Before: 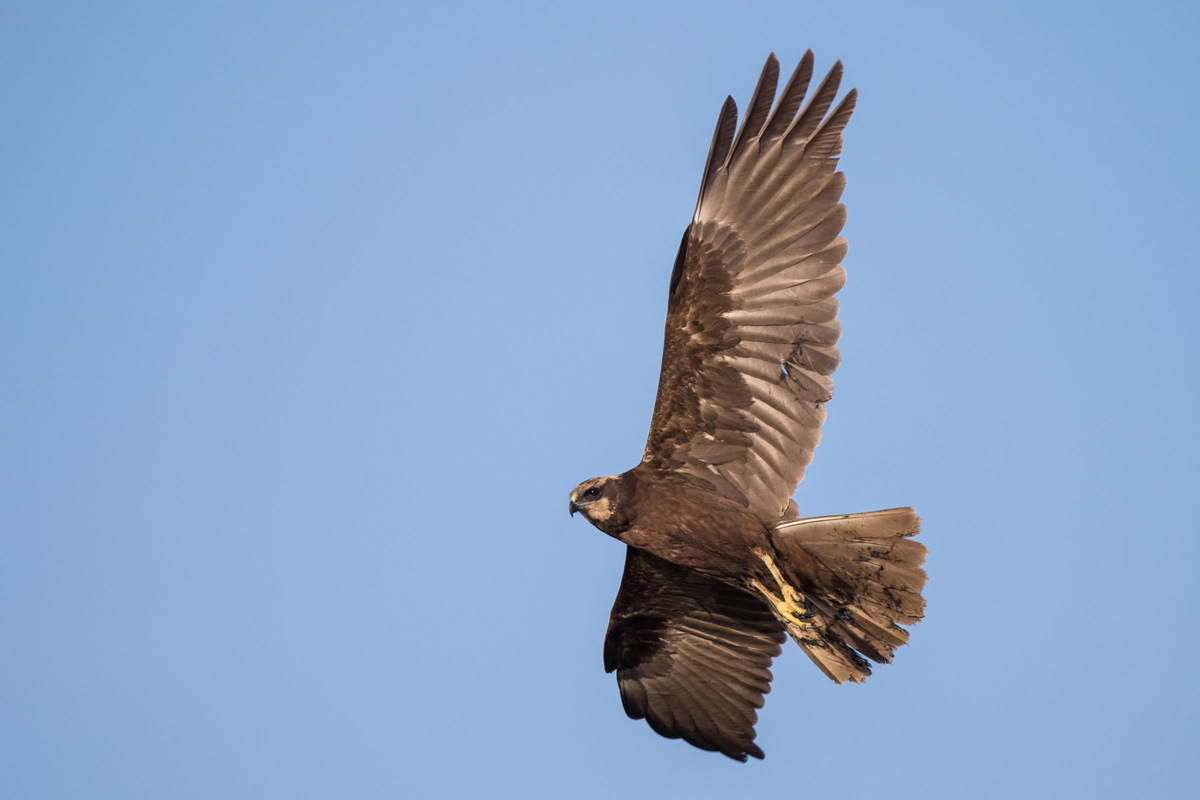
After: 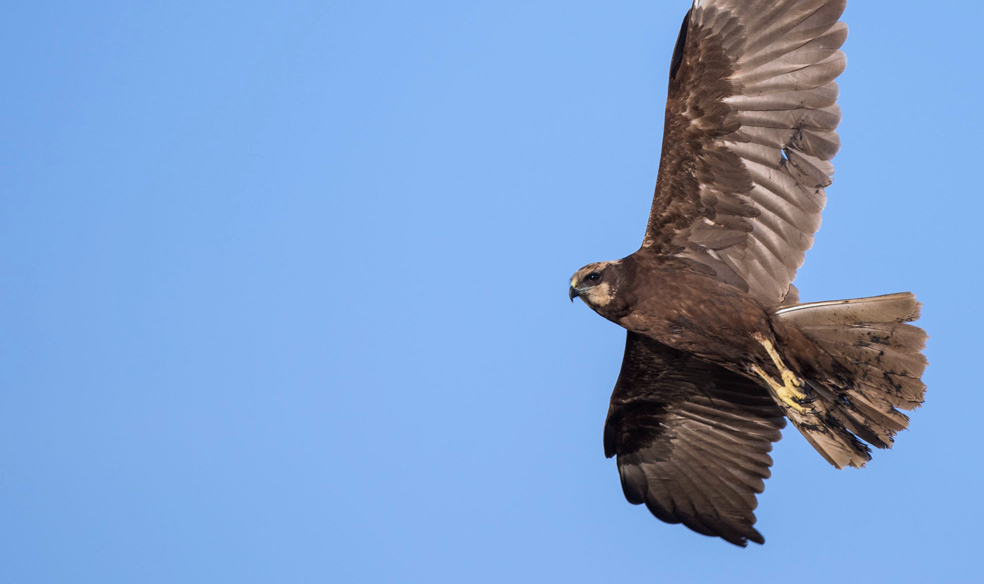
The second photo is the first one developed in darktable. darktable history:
crop: top 26.943%, right 17.942%
color calibration: x 0.369, y 0.382, temperature 4318.77 K
